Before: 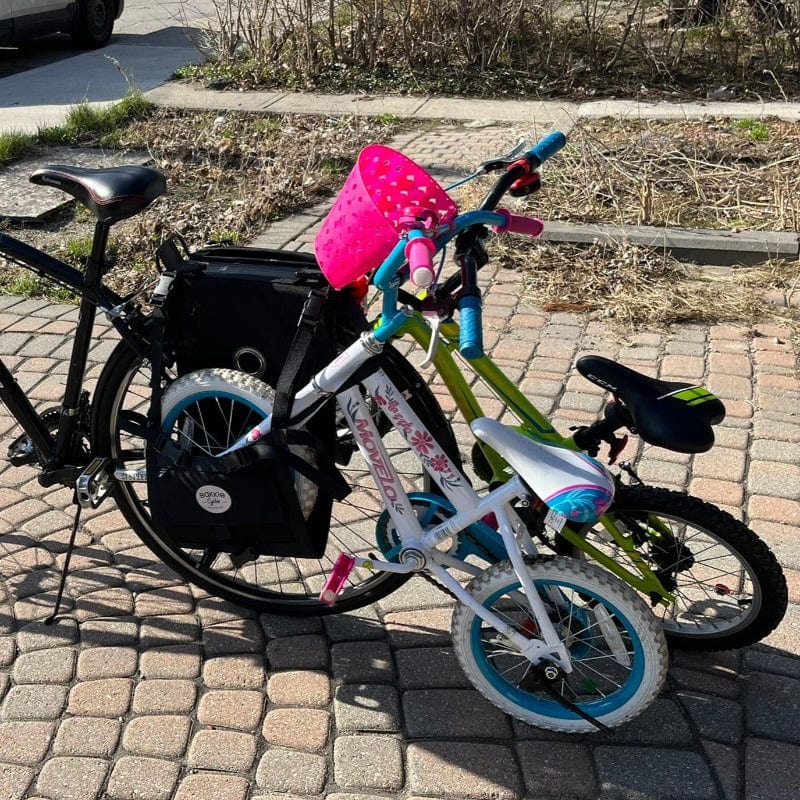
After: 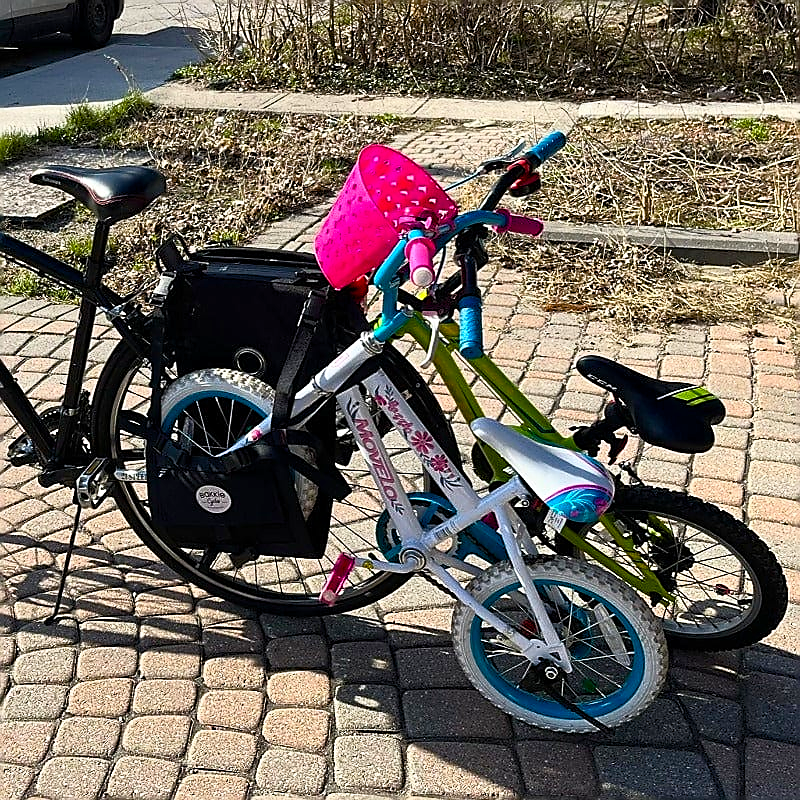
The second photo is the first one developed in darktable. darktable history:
color balance rgb: perceptual saturation grading › global saturation 35%, perceptual saturation grading › highlights -25%, perceptual saturation grading › shadows 25%, global vibrance 10%
sharpen: radius 1.4, amount 1.25, threshold 0.7
tone equalizer: on, module defaults
base curve: curves: ch0 [(0, 0) (0.257, 0.25) (0.482, 0.586) (0.757, 0.871) (1, 1)]
